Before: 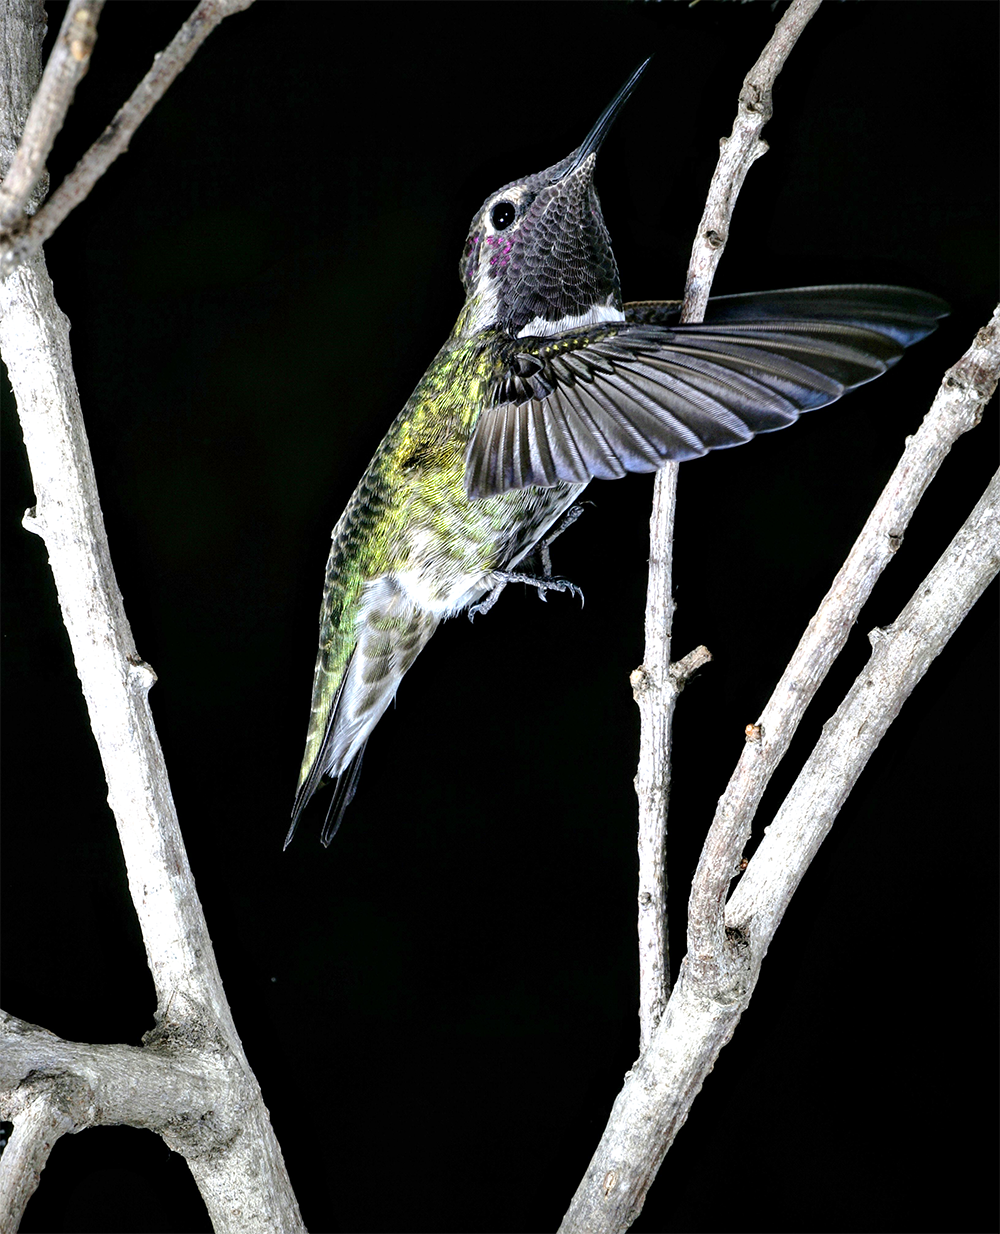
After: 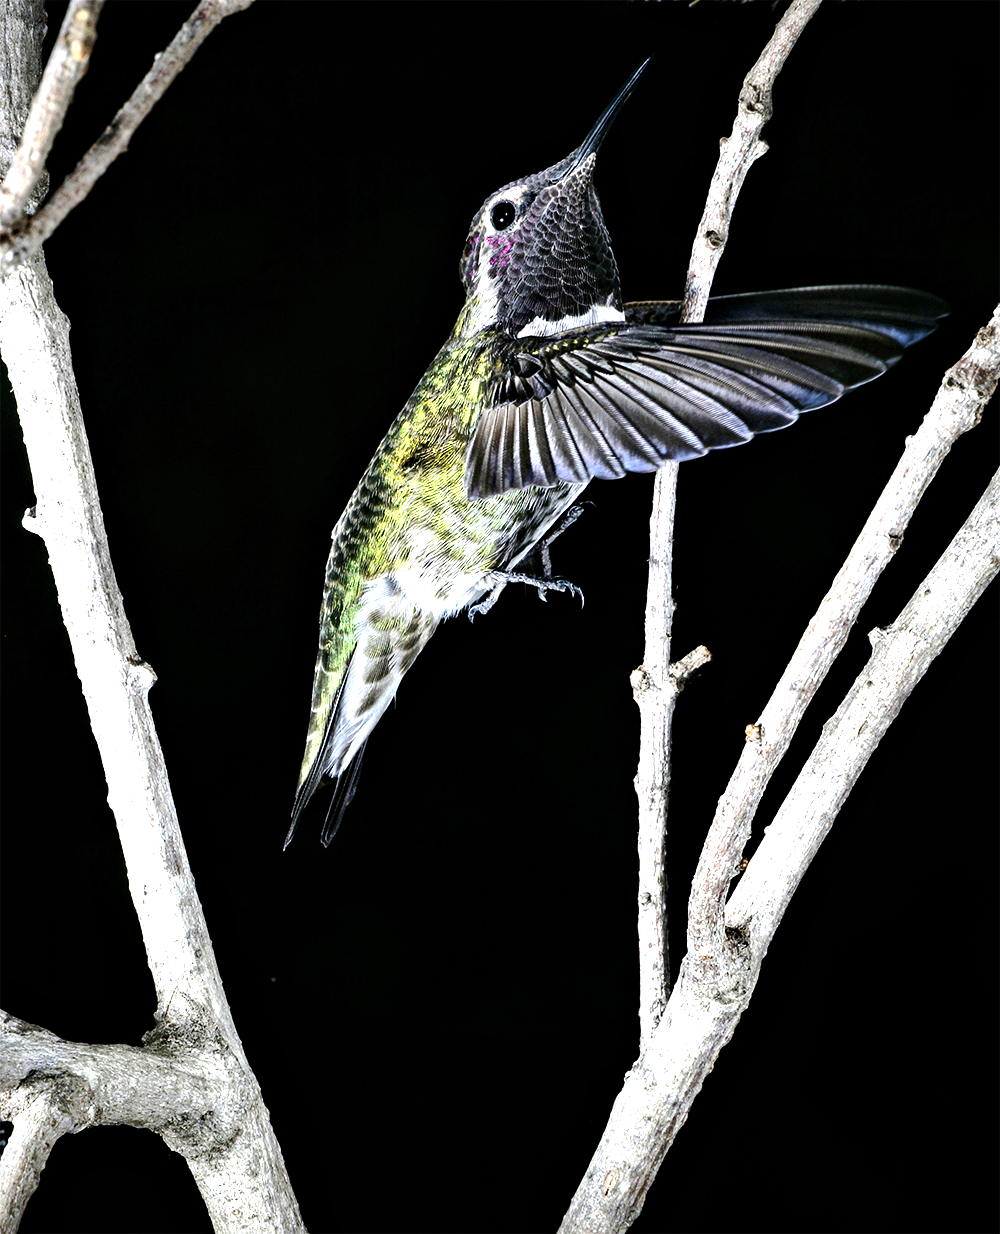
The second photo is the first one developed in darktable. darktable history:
tone equalizer: -8 EV -0.75 EV, -7 EV -0.7 EV, -6 EV -0.6 EV, -5 EV -0.4 EV, -3 EV 0.4 EV, -2 EV 0.6 EV, -1 EV 0.7 EV, +0 EV 0.75 EV, edges refinement/feathering 500, mask exposure compensation -1.57 EV, preserve details no
haze removal: compatibility mode true, adaptive false
